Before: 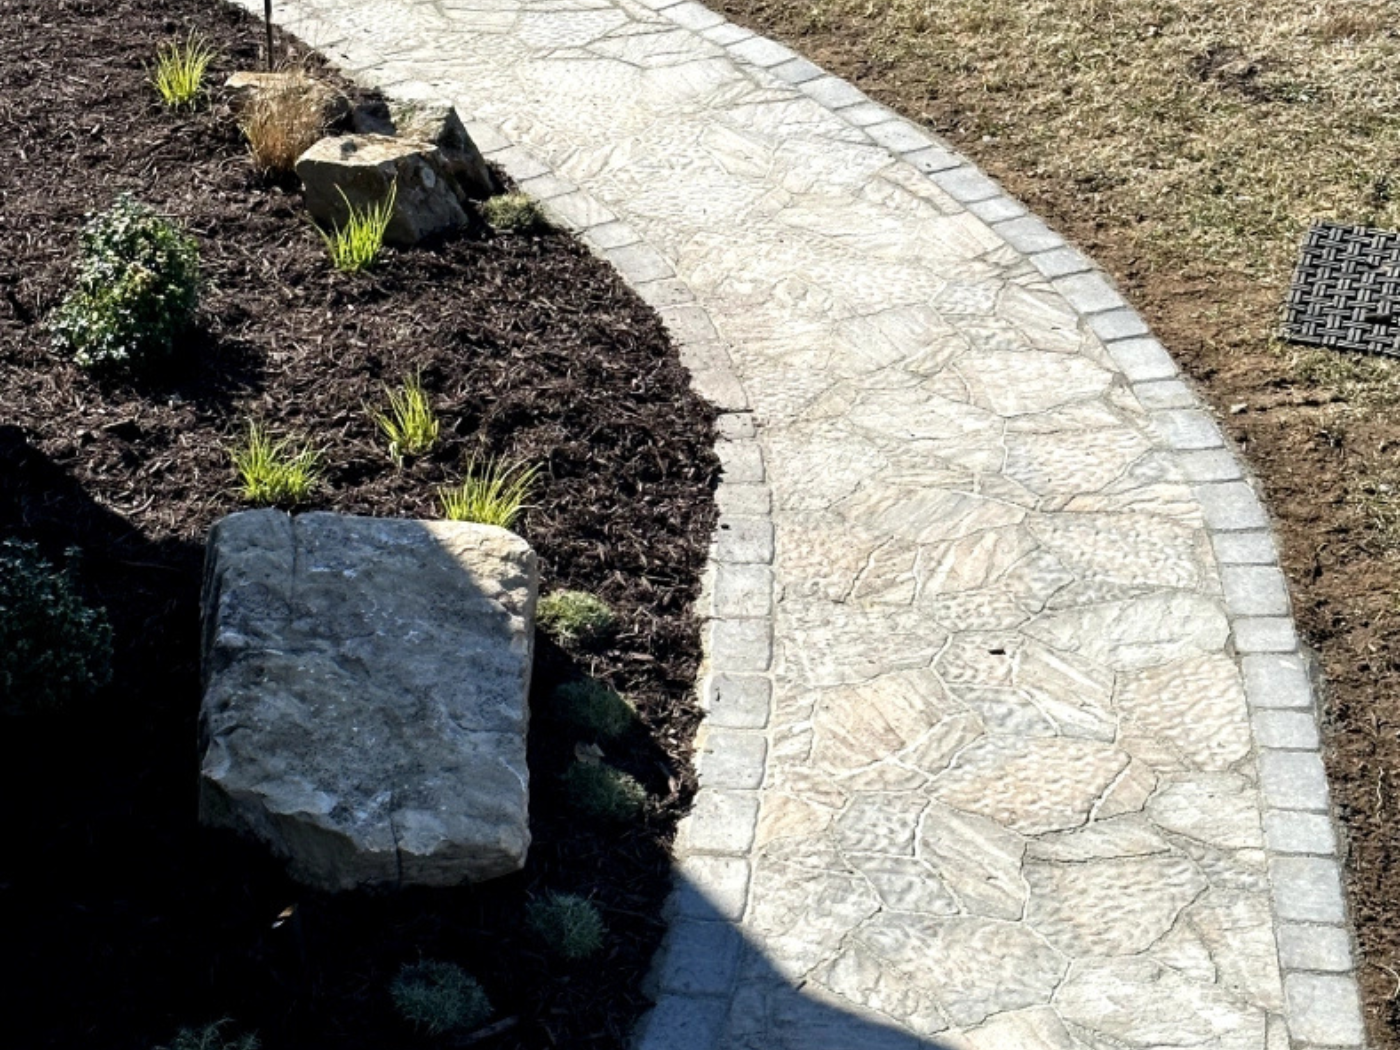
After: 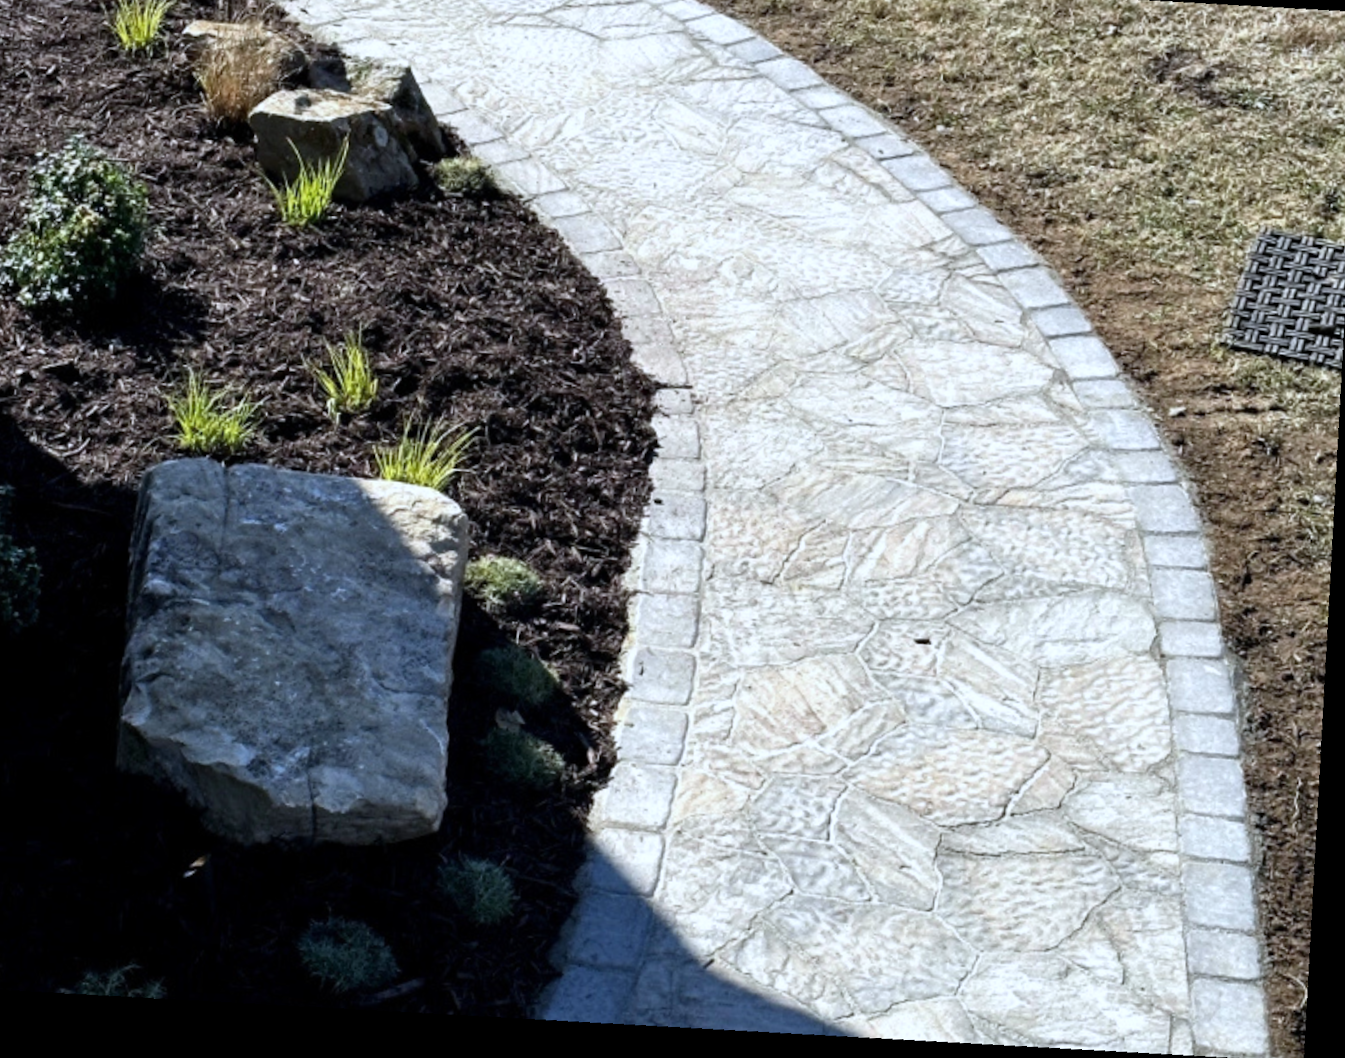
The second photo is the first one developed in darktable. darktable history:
crop and rotate: angle 1.96°, left 5.673%, top 5.673%
rotate and perspective: rotation 5.12°, automatic cropping off
white balance: red 0.954, blue 1.079
